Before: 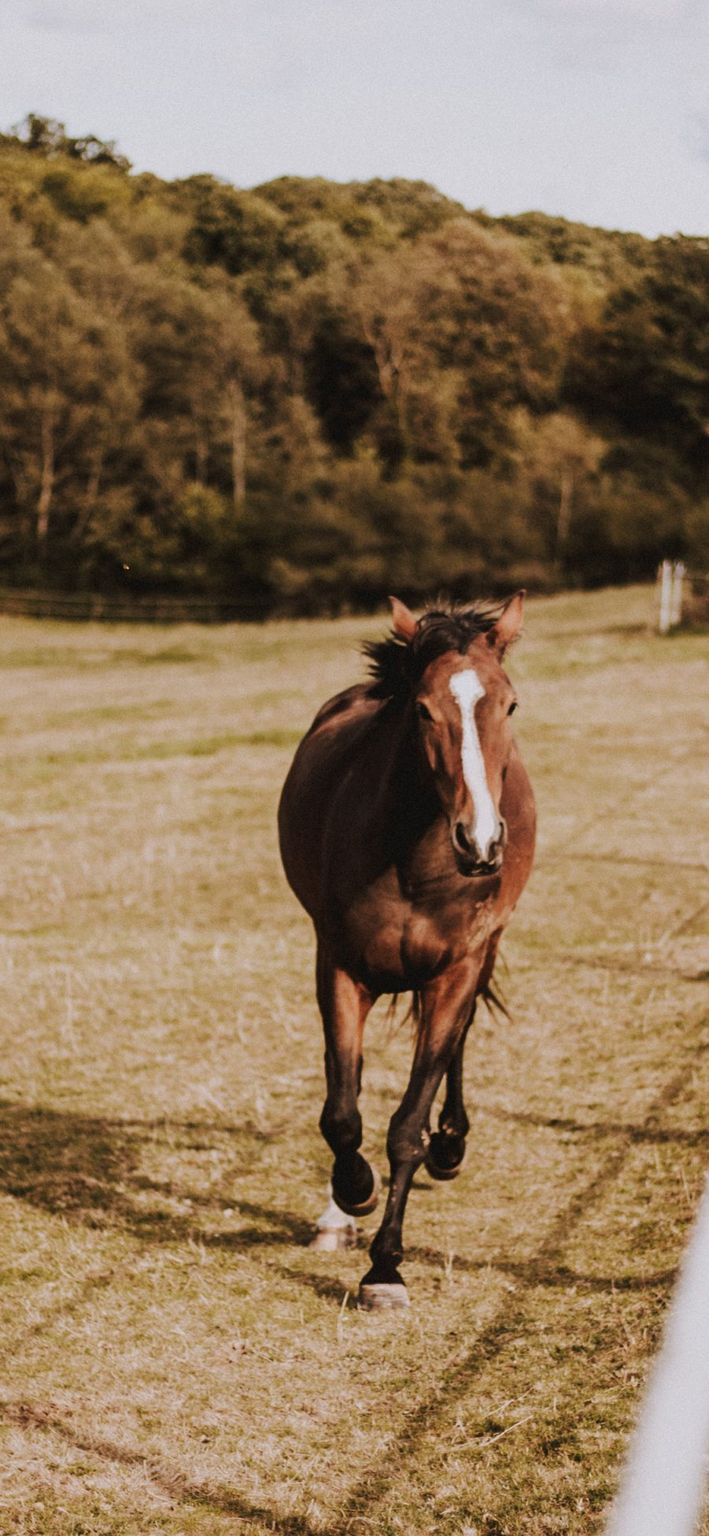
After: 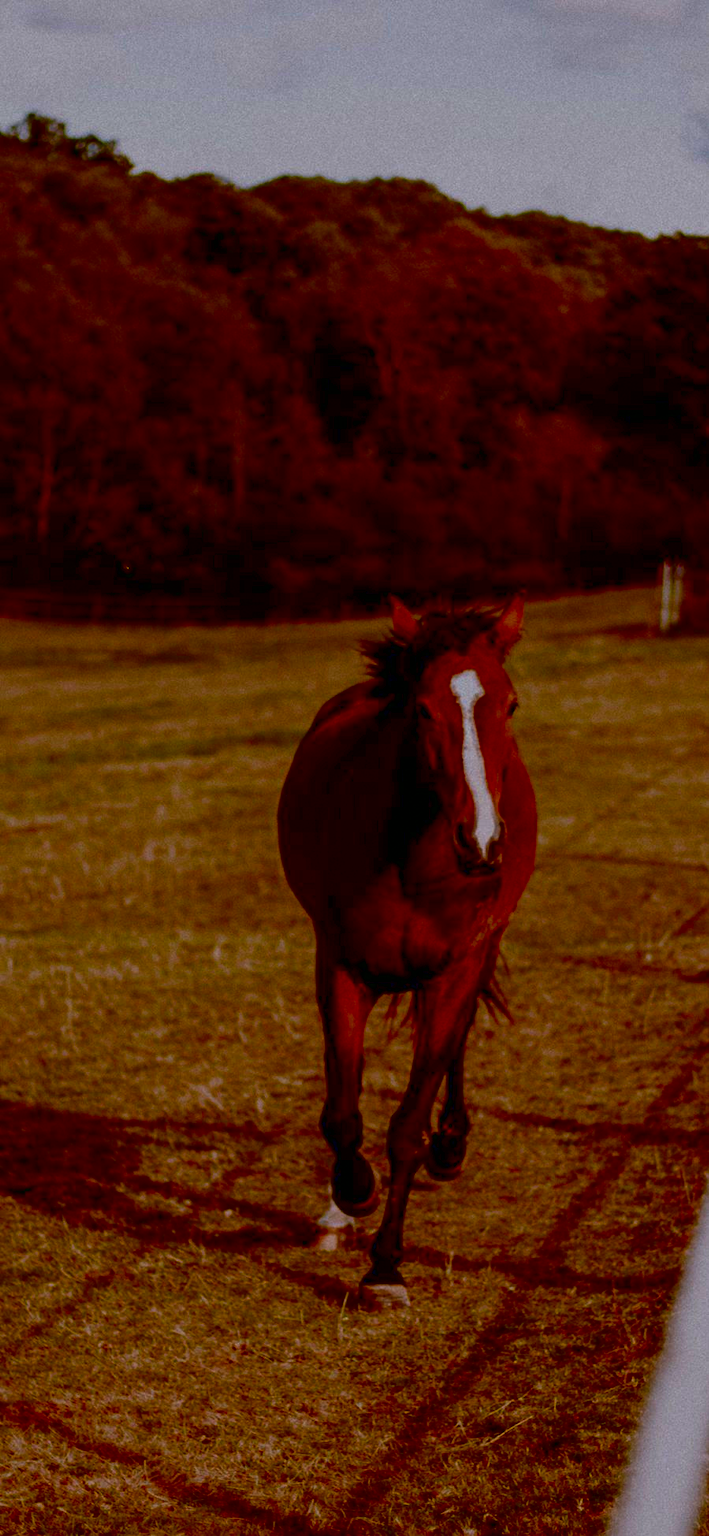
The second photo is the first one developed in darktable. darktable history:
color balance rgb: shadows lift › chroma 2.025%, shadows lift › hue 221.62°, perceptual saturation grading › global saturation 20%, perceptual saturation grading › highlights -14.367%, perceptual saturation grading › shadows 49.882%, global vibrance 20%
contrast brightness saturation: brightness -0.994, saturation 0.995
